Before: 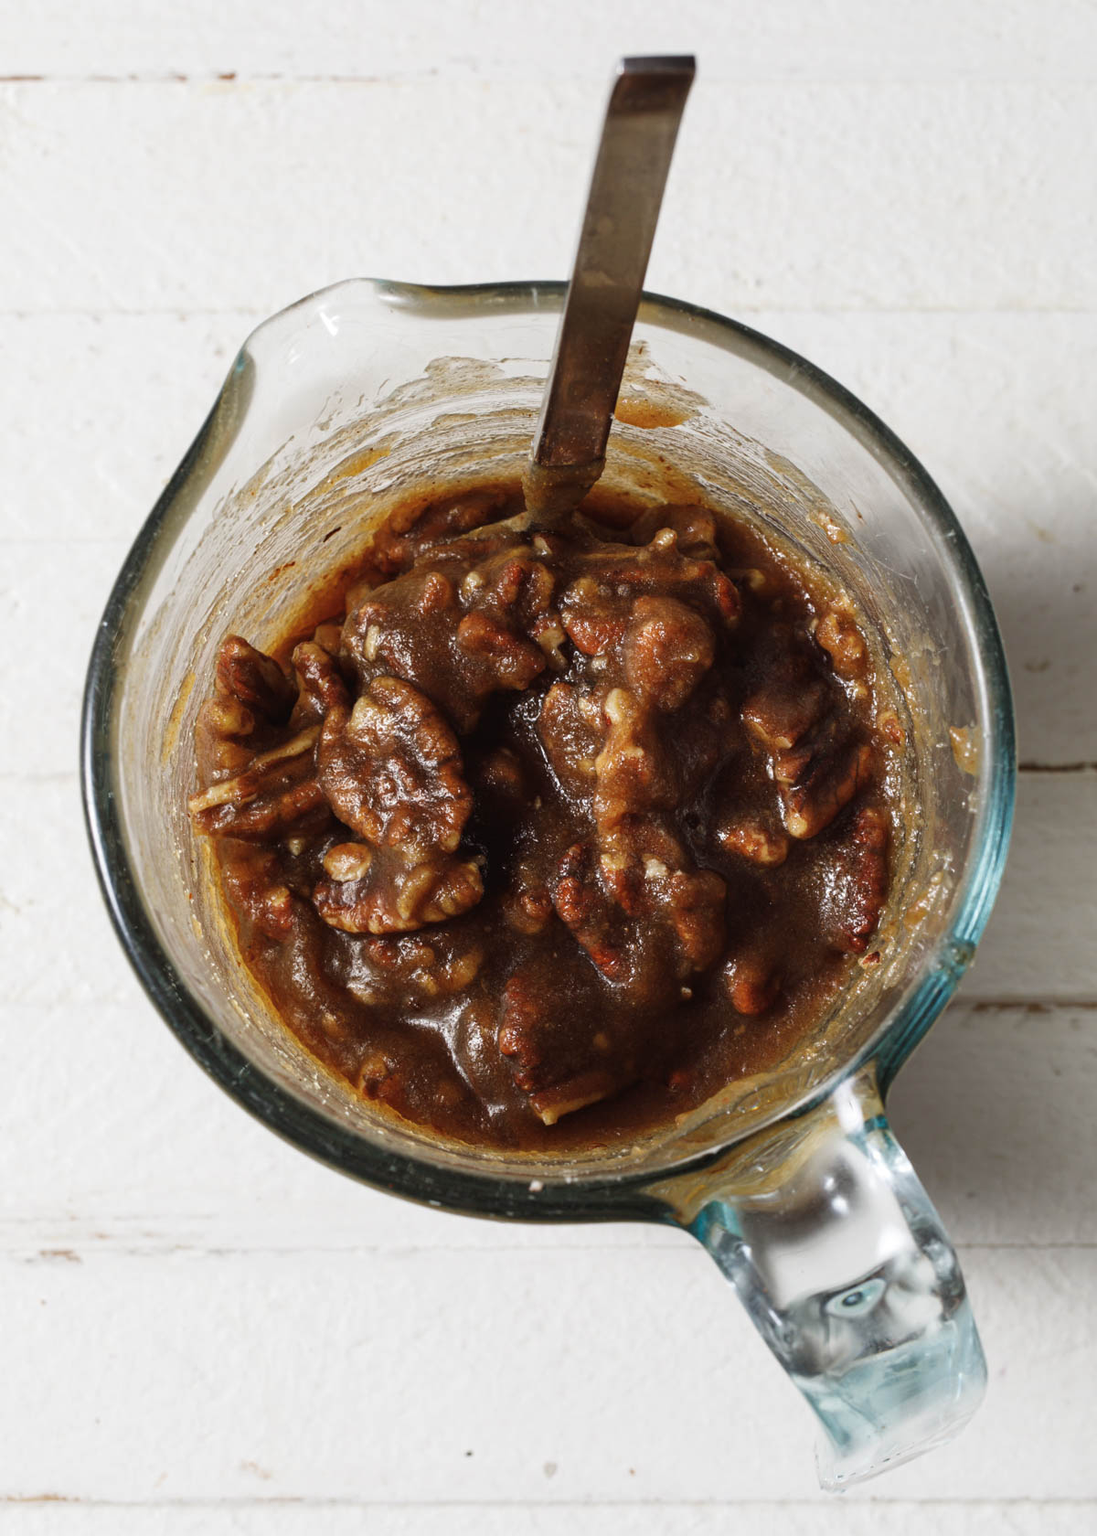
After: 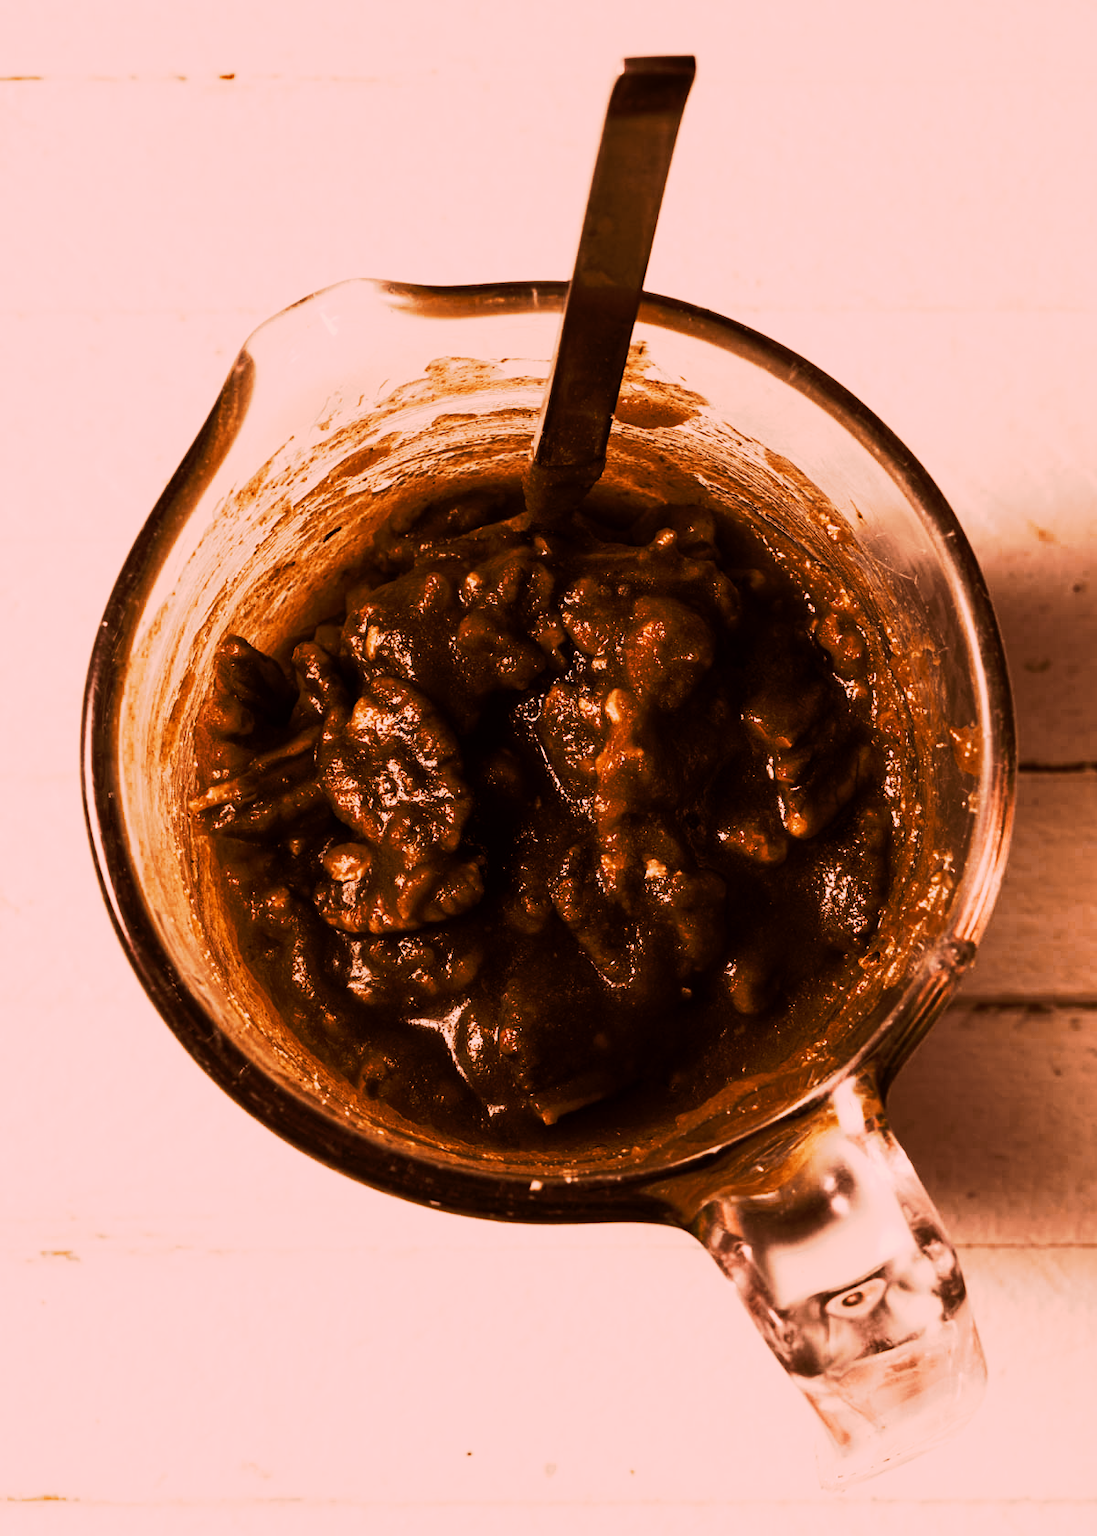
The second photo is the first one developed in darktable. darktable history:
tone curve: curves: ch0 [(0, 0) (0.003, 0.002) (0.011, 0.002) (0.025, 0.002) (0.044, 0.007) (0.069, 0.014) (0.1, 0.026) (0.136, 0.04) (0.177, 0.061) (0.224, 0.1) (0.277, 0.151) (0.335, 0.198) (0.399, 0.272) (0.468, 0.387) (0.543, 0.553) (0.623, 0.716) (0.709, 0.8) (0.801, 0.855) (0.898, 0.897) (1, 1)], preserve colors none
color look up table: target L [68.84, 57.68, 77.52, 72, 45.67, 49.08, 52.29, 43.08, 27.51, 202.02, 59.04, 68.03, 58.42, 50.54, 51.13, 48.71, 44.01, 50.99, 30.16, 28.3, 16.2, 90.83, 74.6, 78.79, 78.03, 71.5, 68.89, 63.27, 54.07, 67.99, 59.58, 67.98, 64.03, 34.03, 63.78, 27.48, 31.69, 28.64, 10.73, 22.52, 93.39, 72.87, 81.75, 69.06, 68.08, 67.03, 69.75, 45.45, 6.199], target a [41.22, 39.61, 35, 38.51, 22.48, 22.63, 16.8, 21.95, 24.98, 0, 34.21, 39.31, 34.38, 20.28, 20.38, 18.7, 17.49, 17.88, 26.63, 22.8, 18.41, 30.58, 37.85, 35.91, 37.23, 31.54, 33.7, 35.53, 14.02, 34.44, 31.26, 34.42, 34.69, 24.59, 34.32, 21.29, 22.93, 23.7, 15.6, 17.06, 27.74, 37, 35.47, 39.23, 34.99, 38.45, 40.89, 17.78, 4.4], target b [26, 44.12, 27.05, 25.27, 41.76, 42.01, 38.22, 41.08, 33.94, -0.001, 41.51, 27.98, 41.53, 41.63, 41.75, 41.33, 40.19, 41.3, 35.94, 34.79, 20.82, 27.06, 27.64, 23.4, 31.25, 45.56, 46.18, 42.9, 14.13, 44.99, 32.1, 45.09, 42.87, 38.09, 42.98, 27.46, 37.01, 35.24, 13.32, 28.63, 21.23, 27.65, 29.28, 30.4, 42.23, 27.26, 24.81, 40.57, 9.95], num patches 49
